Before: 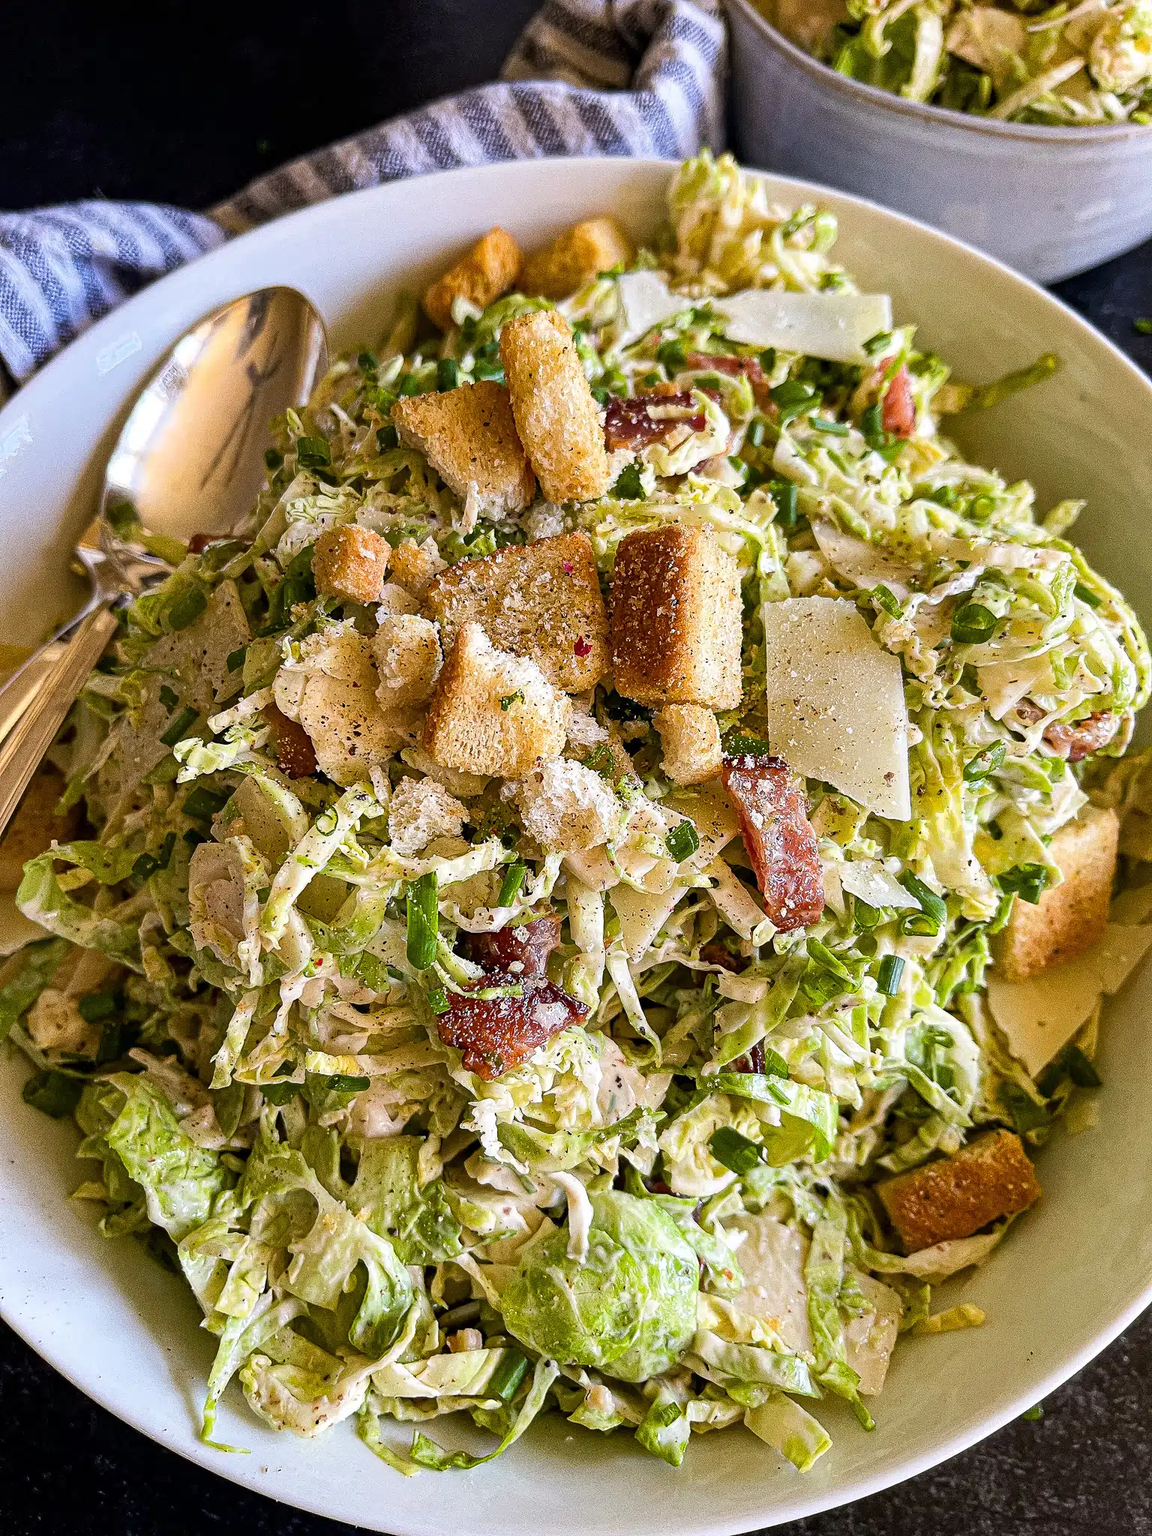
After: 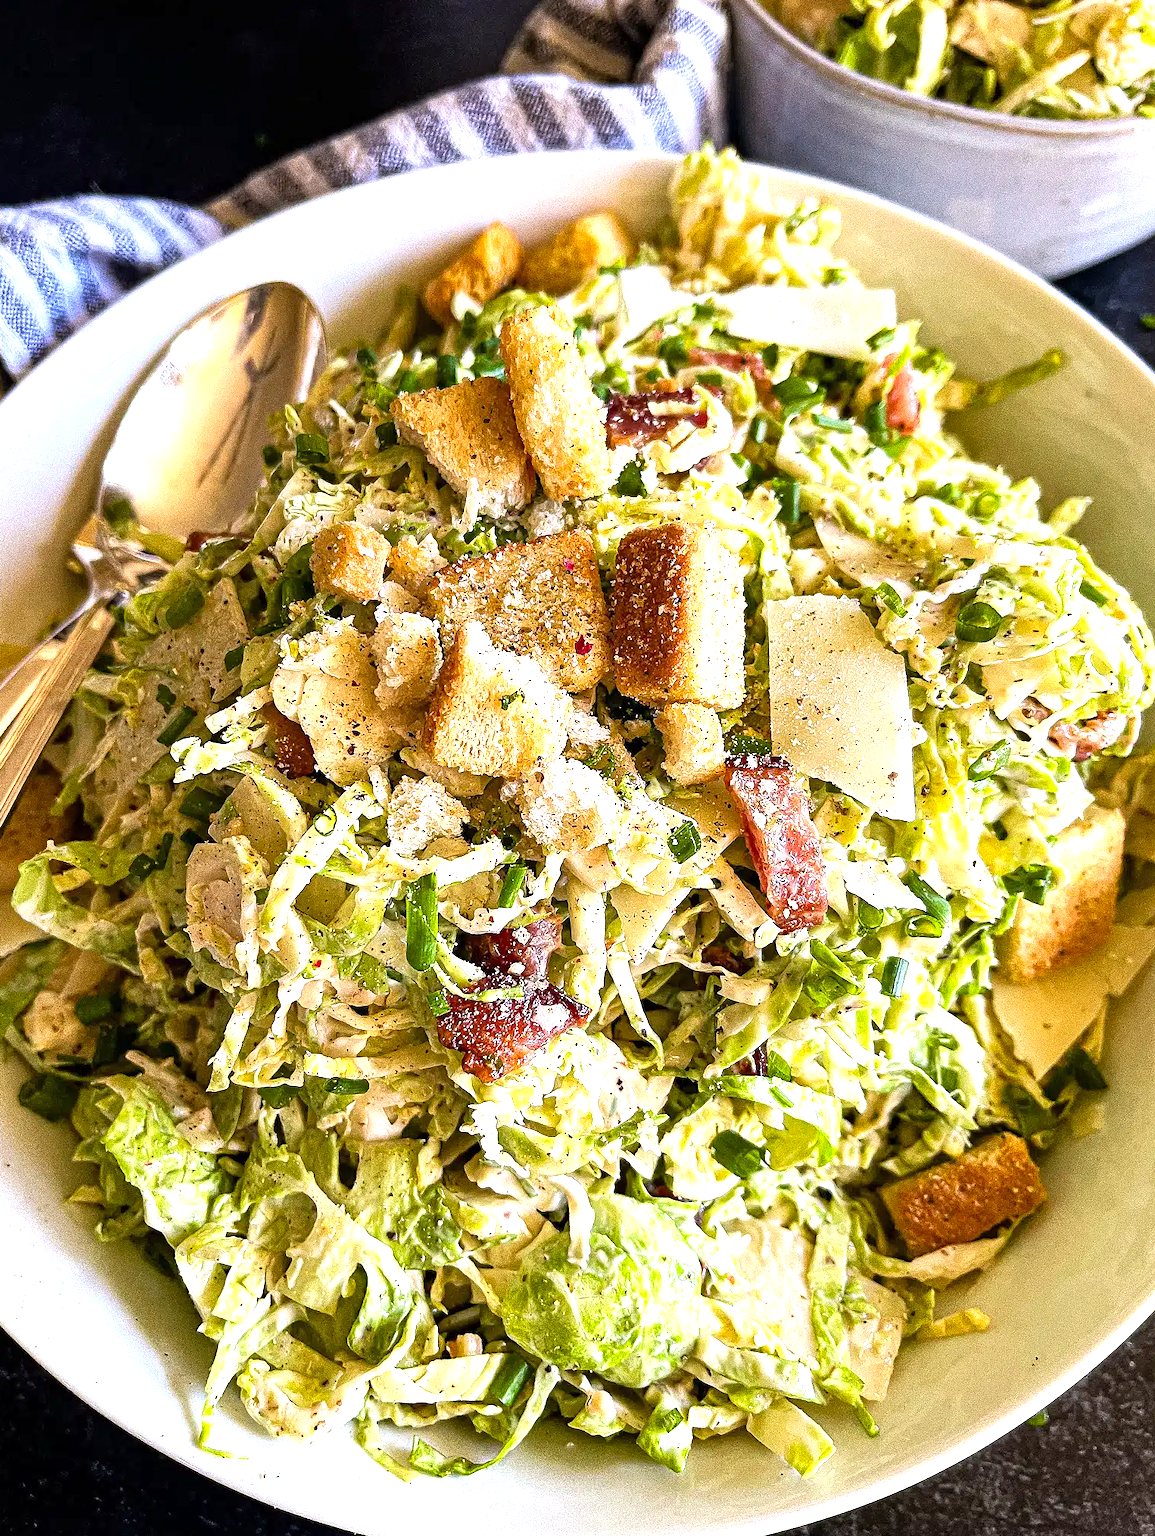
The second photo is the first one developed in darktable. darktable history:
levels: levels [0, 0.394, 0.787]
crop: left 0.42%, top 0.501%, right 0.201%, bottom 0.426%
